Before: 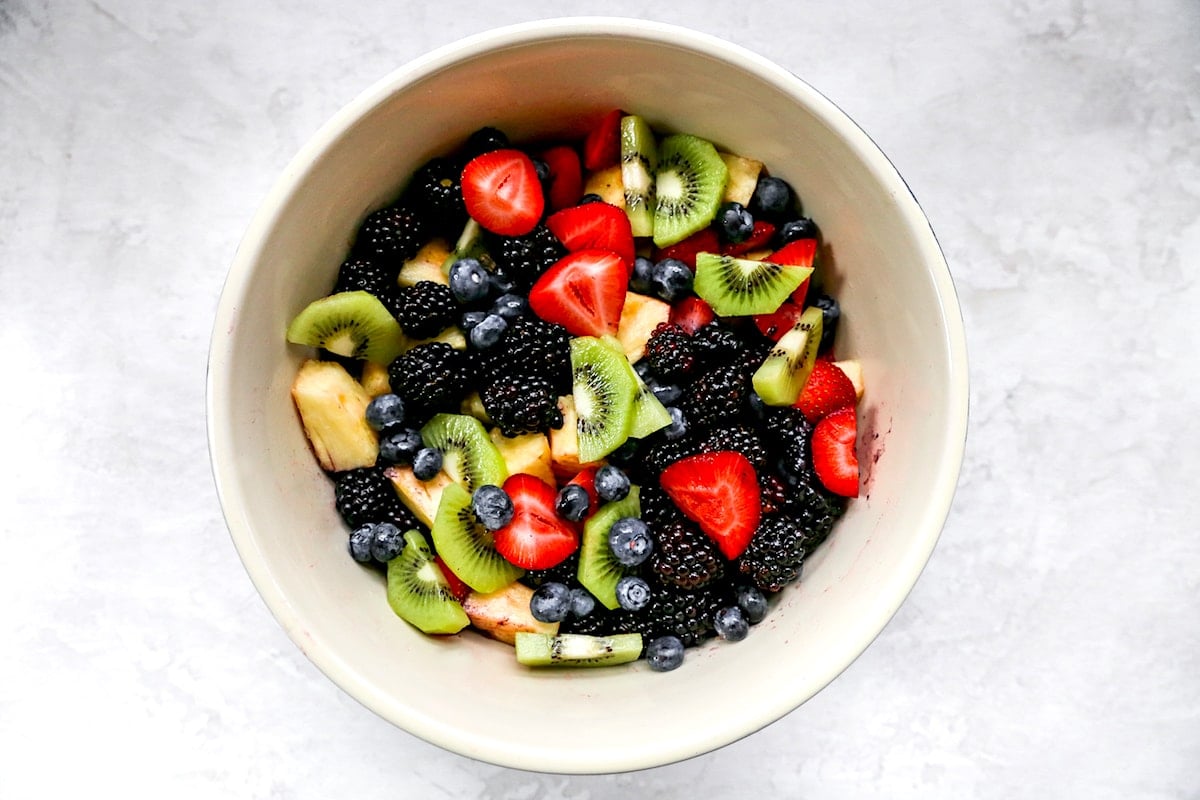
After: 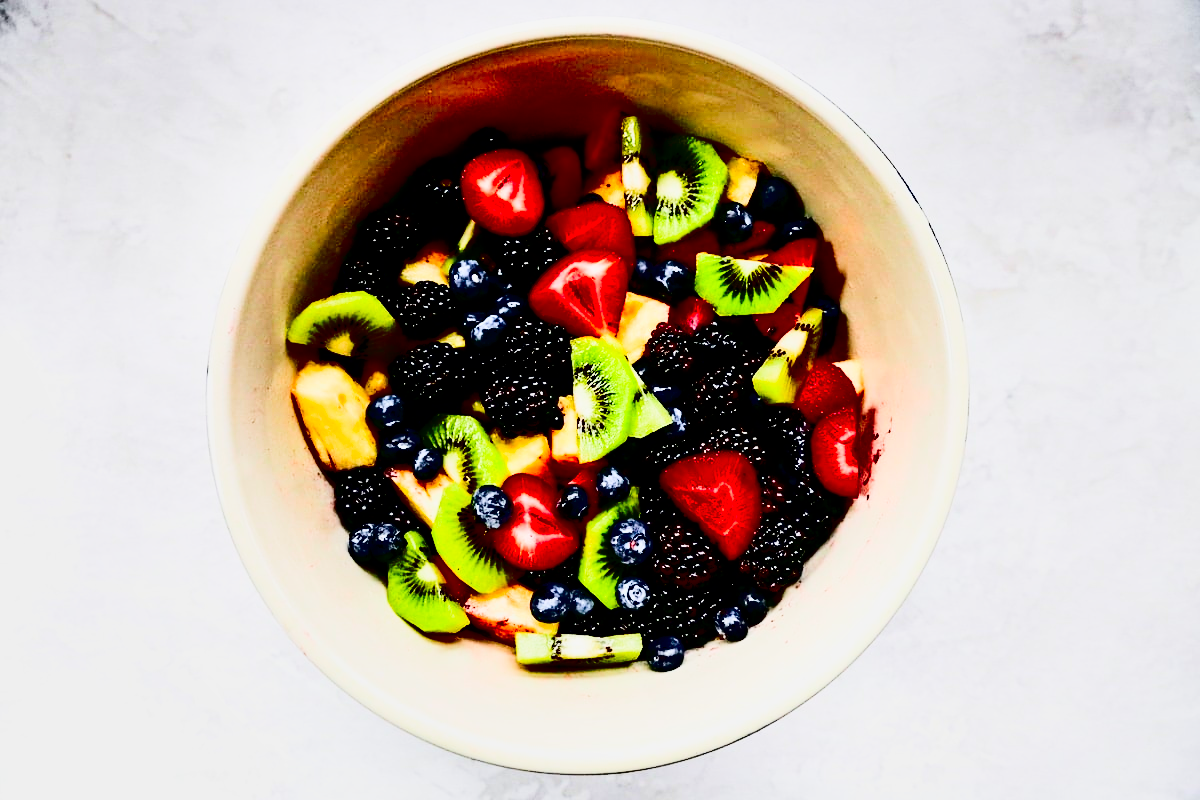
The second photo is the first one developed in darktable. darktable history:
exposure: exposure 0.207 EV, compensate highlight preservation false
shadows and highlights: low approximation 0.01, soften with gaussian
contrast brightness saturation: contrast 0.77, brightness -1, saturation 1
sigmoid: on, module defaults
